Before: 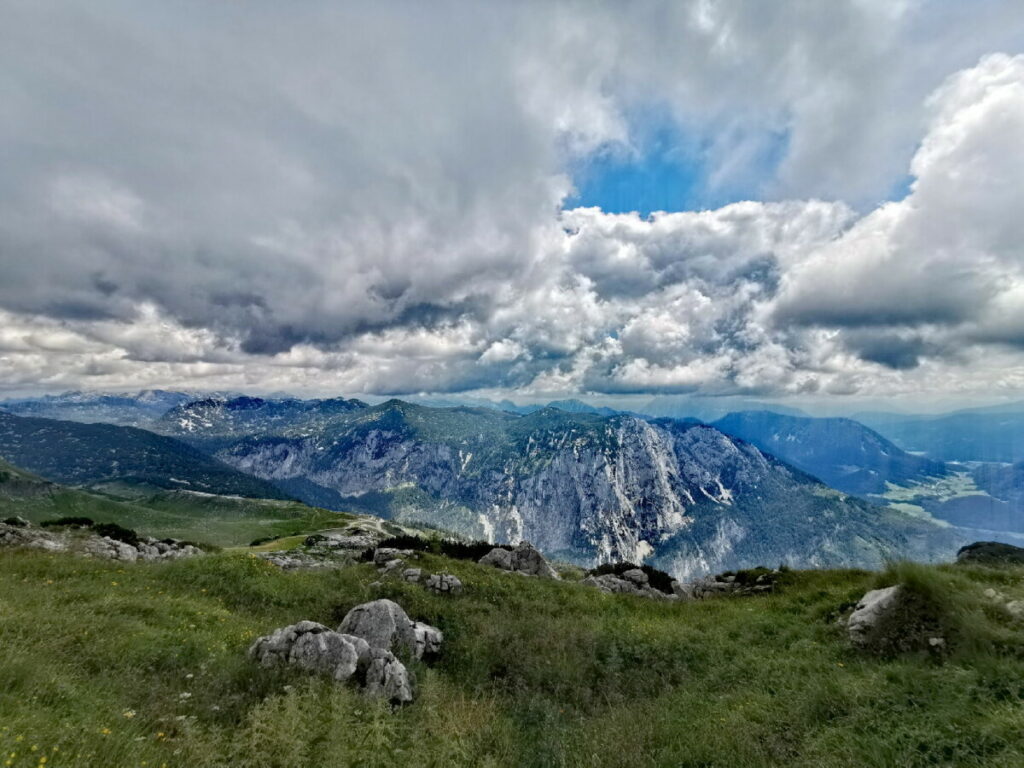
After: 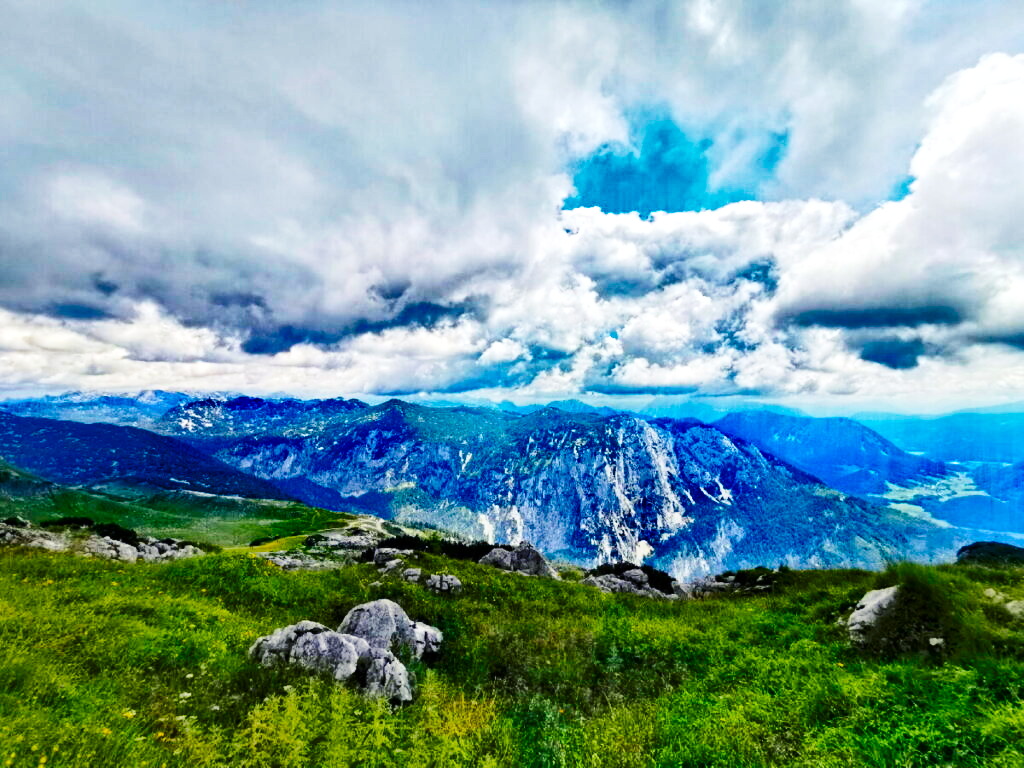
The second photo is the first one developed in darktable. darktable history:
tone equalizer: -8 EV 0 EV, -7 EV 0.003 EV, -6 EV -0.003 EV, -5 EV -0.006 EV, -4 EV -0.069 EV, -3 EV -0.207 EV, -2 EV -0.279 EV, -1 EV 0.084 EV, +0 EV 0.332 EV
base curve: curves: ch0 [(0, 0) (0.028, 0.03) (0.121, 0.232) (0.46, 0.748) (0.859, 0.968) (1, 1)], preserve colors none
contrast brightness saturation: contrast 0.134, brightness -0.048, saturation 0.155
shadows and highlights: shadows 76.14, highlights -60.57, highlights color adjustment 41.83%, soften with gaussian
color balance rgb: shadows lift › luminance -21.774%, shadows lift › chroma 6.533%, shadows lift › hue 268.9°, linear chroma grading › shadows 9.573%, linear chroma grading › highlights 9.228%, linear chroma grading › global chroma 15.422%, linear chroma grading › mid-tones 14.836%, perceptual saturation grading › global saturation 29.563%, global vibrance 20%
